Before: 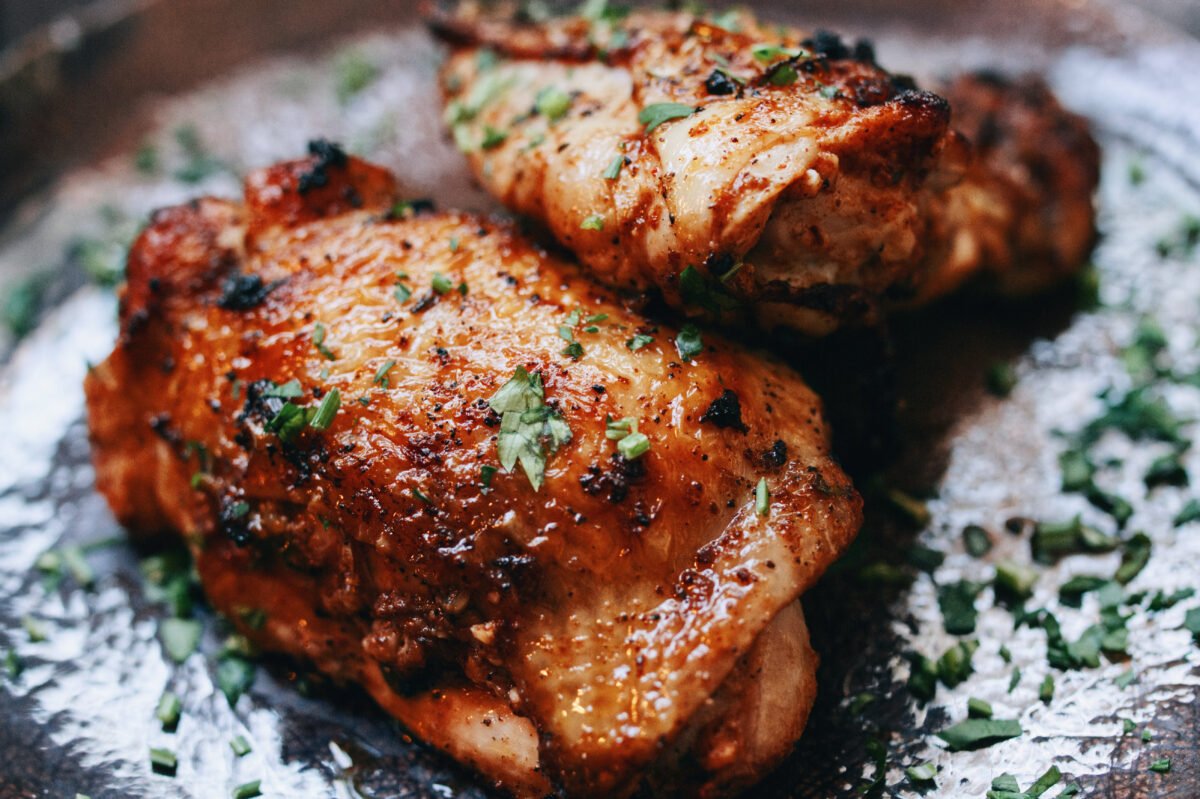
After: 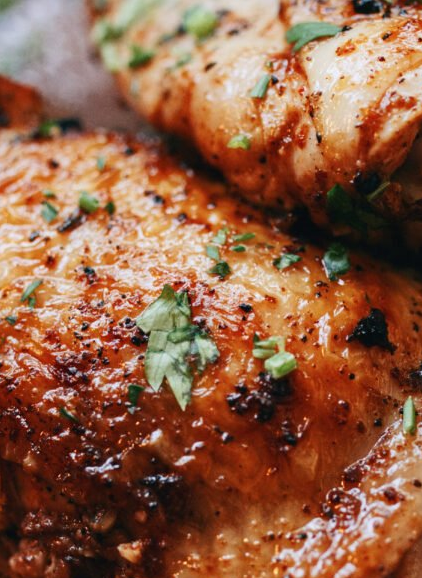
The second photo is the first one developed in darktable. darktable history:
crop and rotate: left 29.476%, top 10.214%, right 35.32%, bottom 17.333%
